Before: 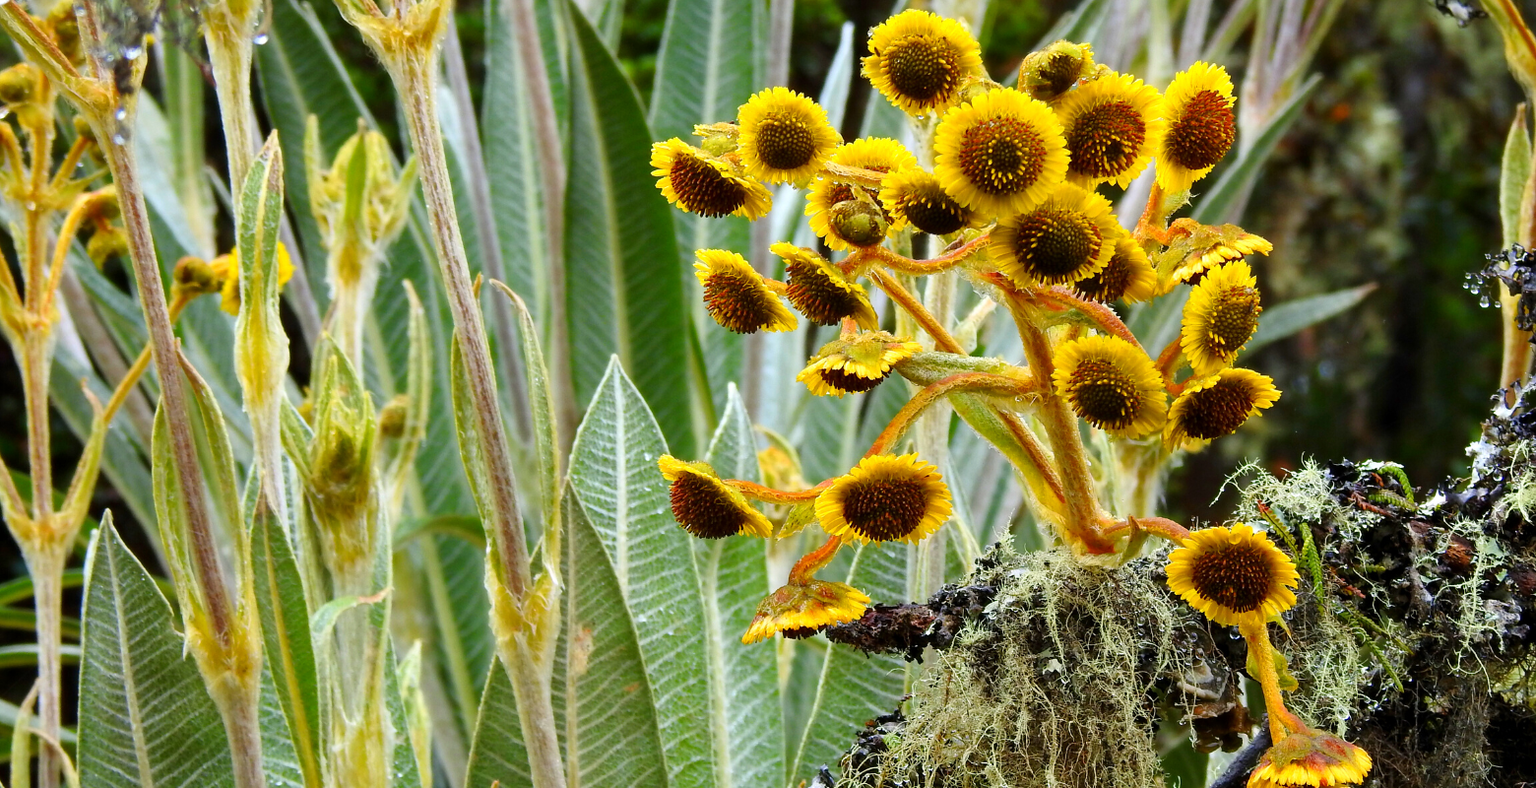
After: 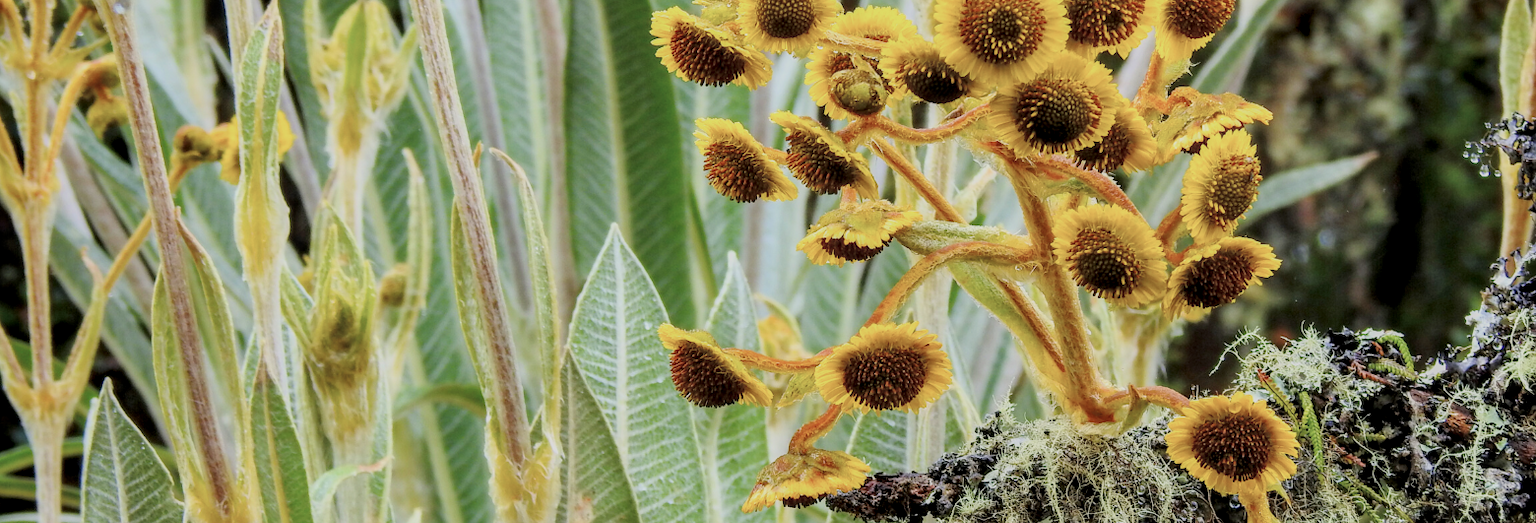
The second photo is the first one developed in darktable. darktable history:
local contrast: detail 130%
contrast brightness saturation: contrast 0.098, saturation -0.282
tone equalizer: -8 EV -0.576 EV
crop: top 16.706%, bottom 16.782%
exposure: exposure 0.735 EV, compensate highlight preservation false
filmic rgb: middle gray luminance 2.67%, black relative exposure -10 EV, white relative exposure 6.99 EV, dynamic range scaling 10.54%, target black luminance 0%, hardness 3.17, latitude 43.52%, contrast 0.68, highlights saturation mix 5.29%, shadows ↔ highlights balance 13.15%, color science v6 (2022)
